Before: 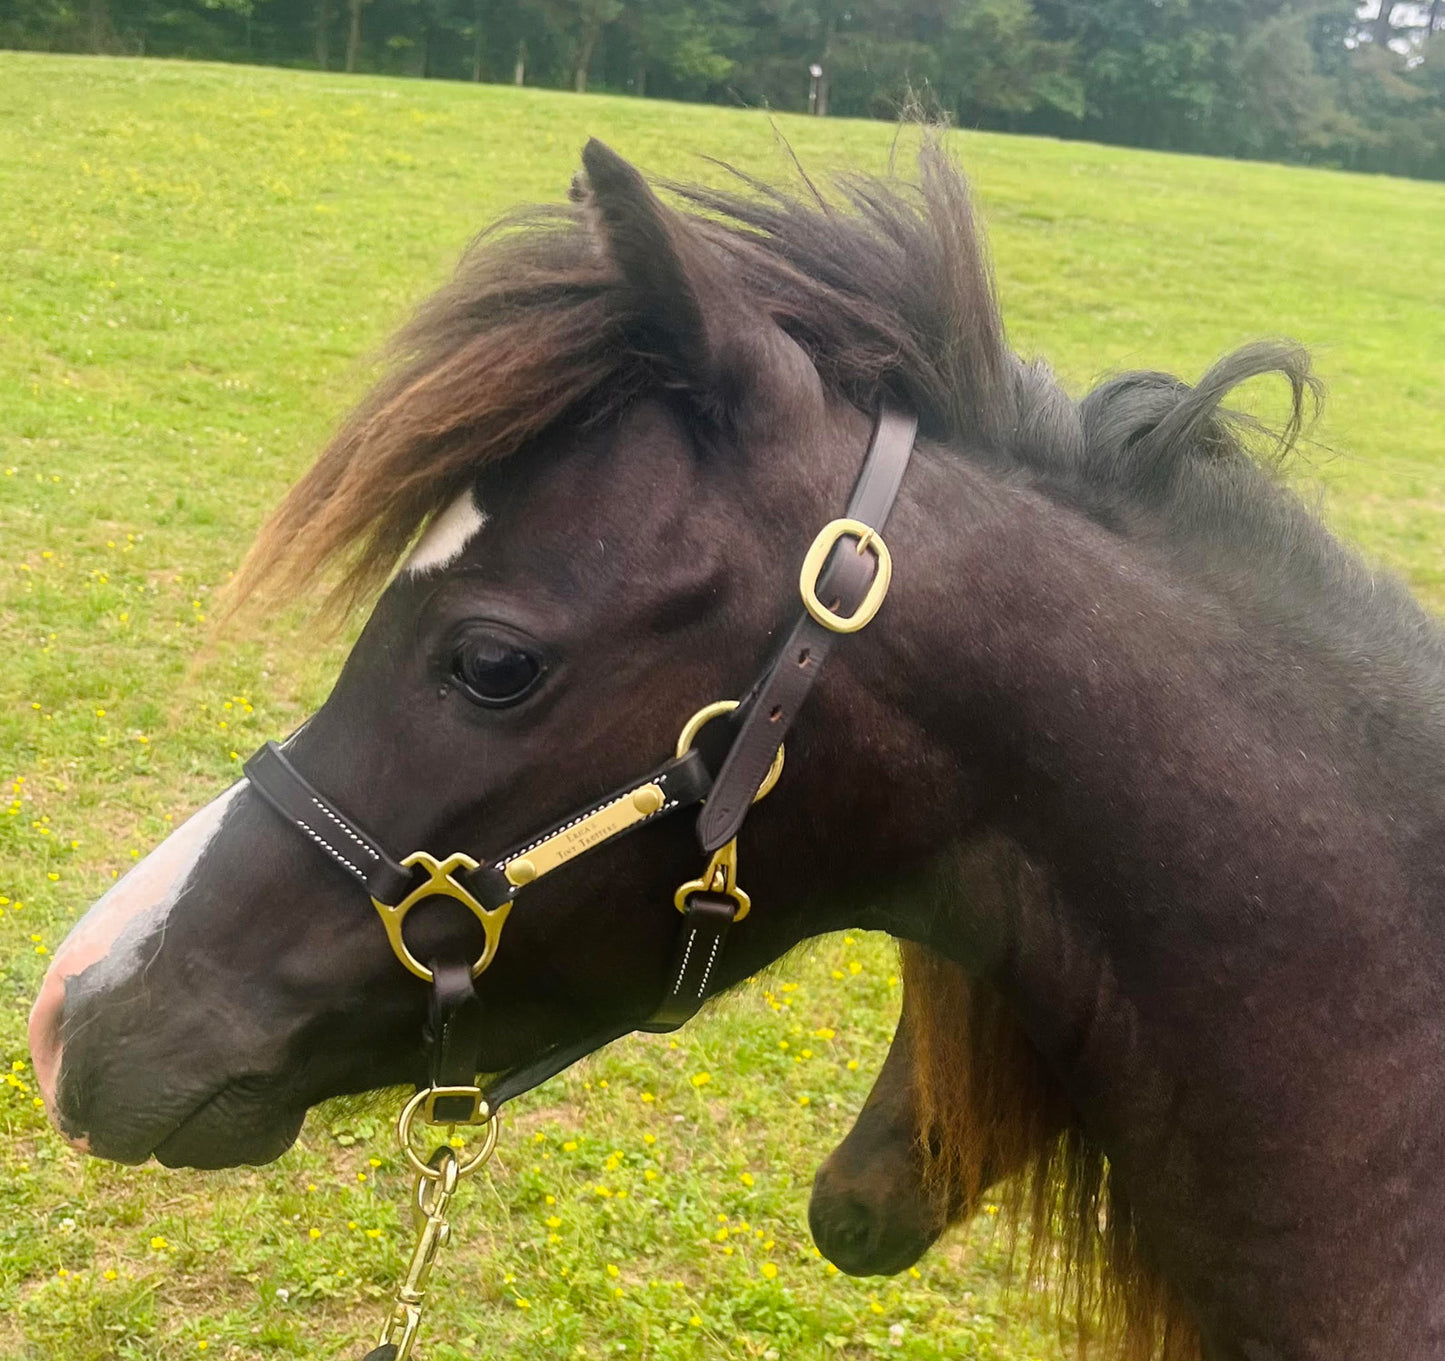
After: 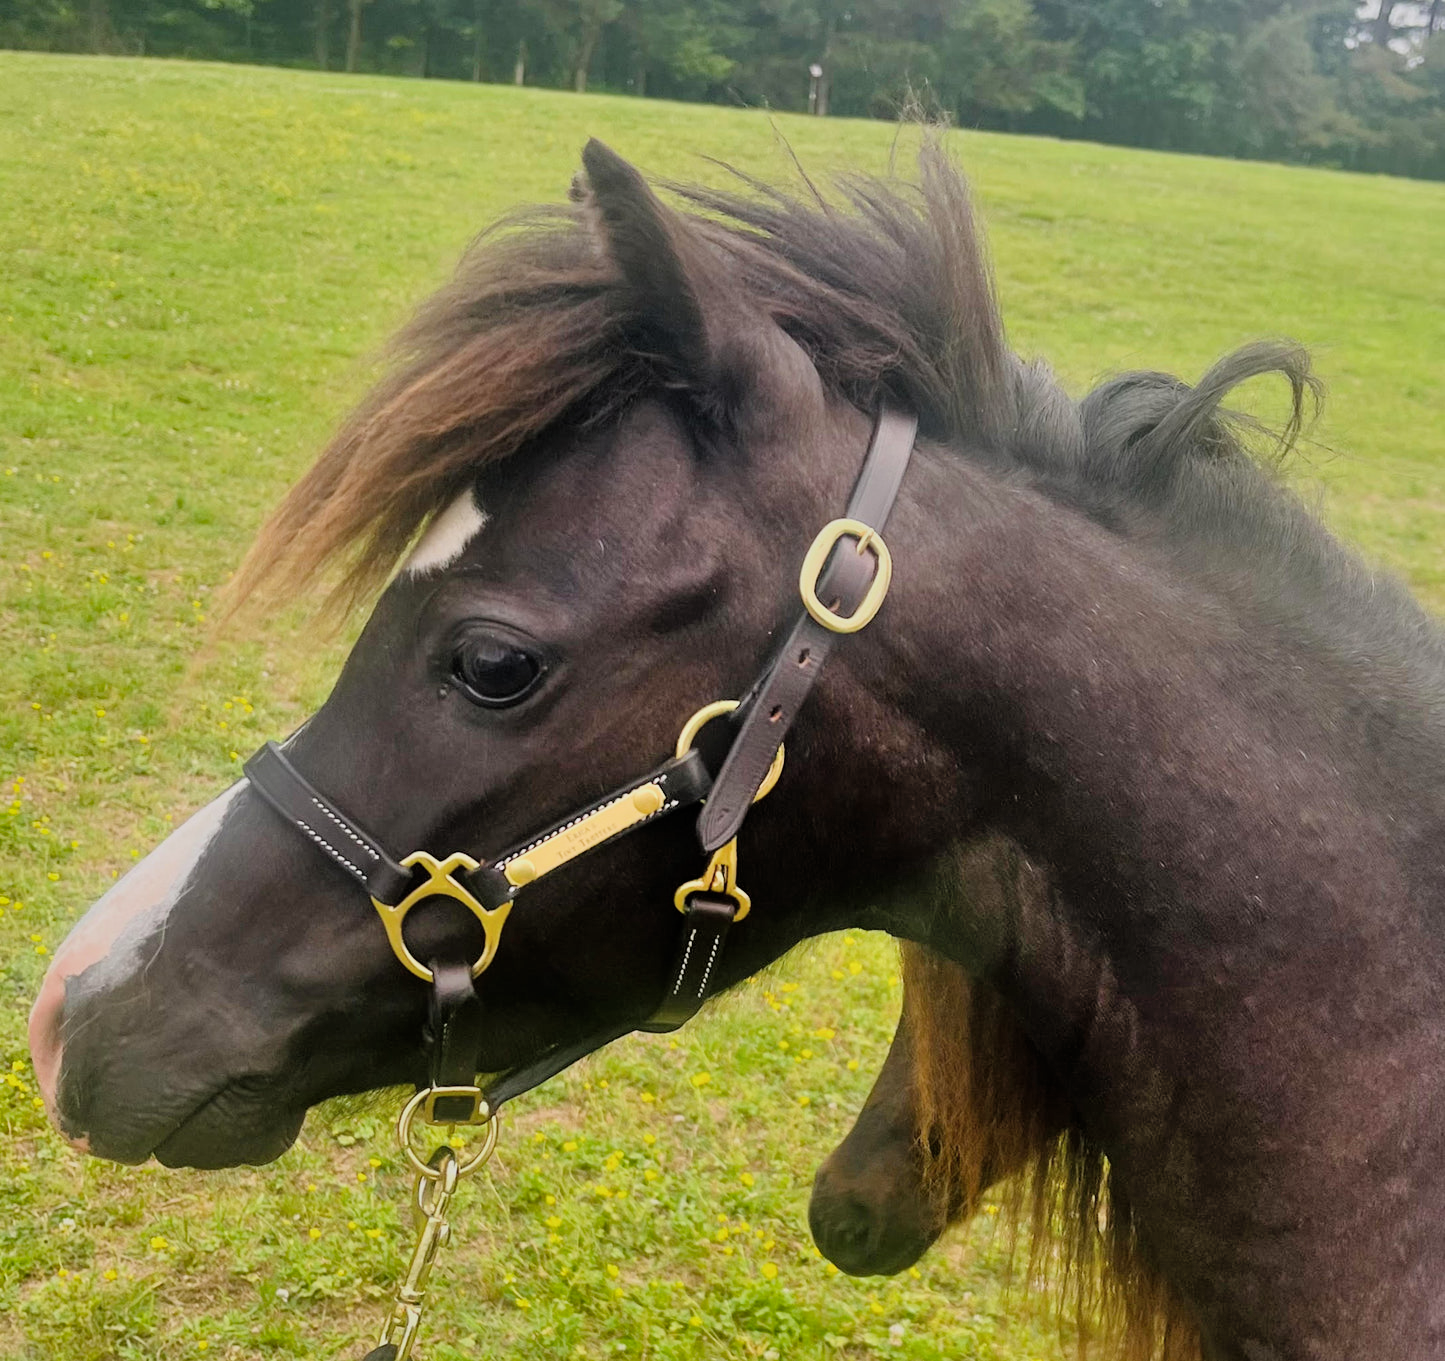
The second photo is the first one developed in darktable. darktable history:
exposure: compensate highlight preservation false
filmic rgb: middle gray luminance 18.29%, black relative exposure -11.14 EV, white relative exposure 3.75 EV, target black luminance 0%, hardness 5.83, latitude 56.55%, contrast 0.965, shadows ↔ highlights balance 49.92%, enable highlight reconstruction true
shadows and highlights: shadows 52.95, soften with gaussian
